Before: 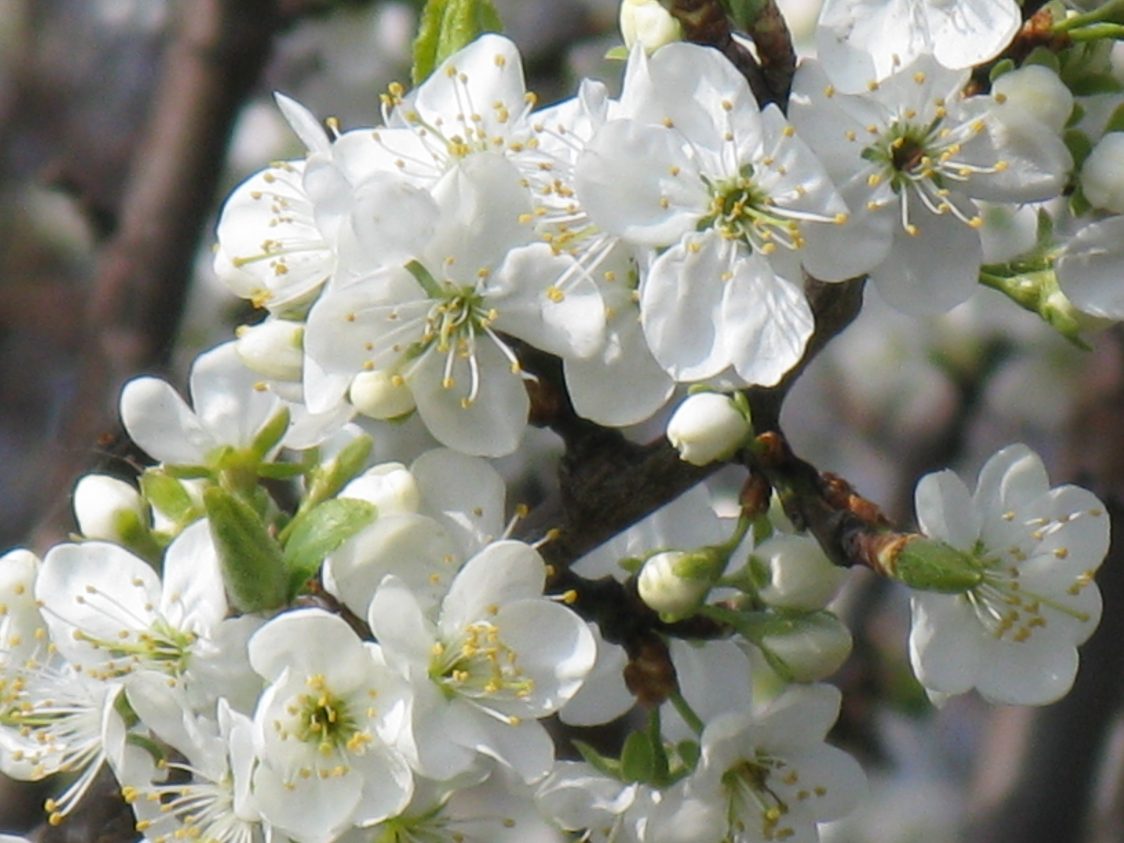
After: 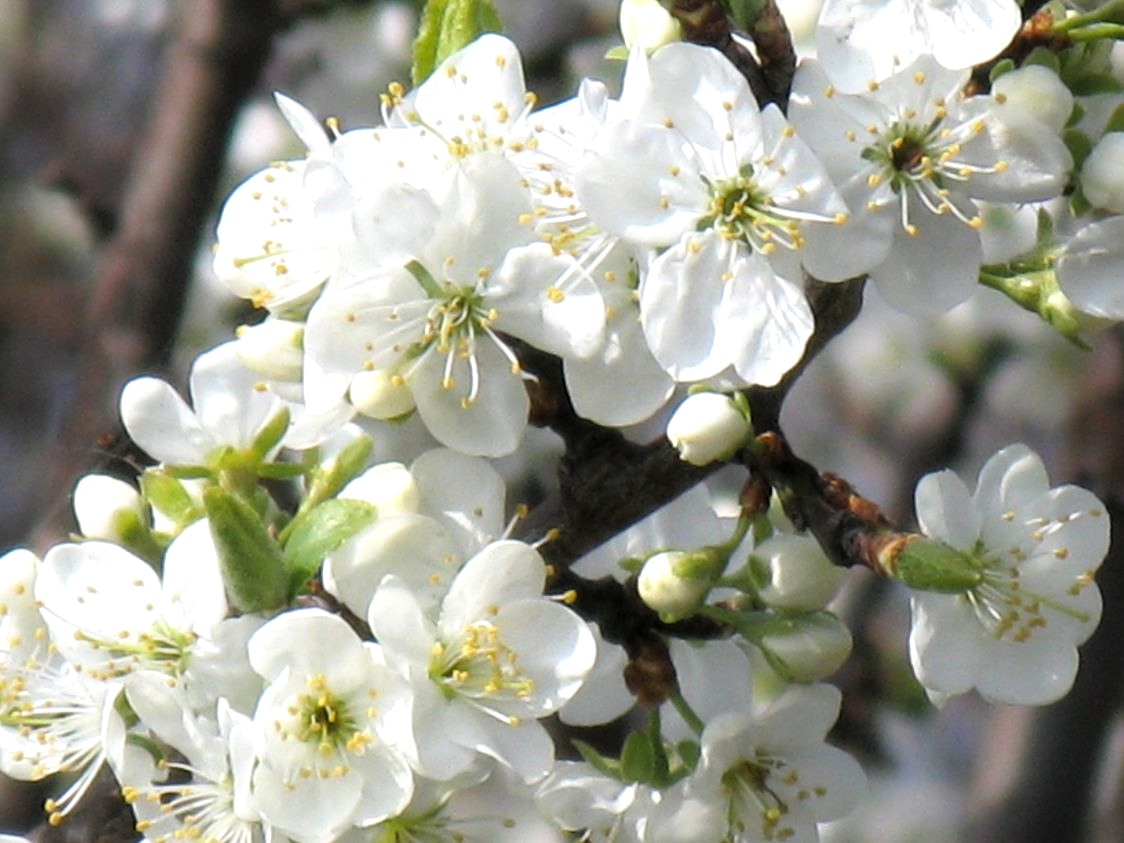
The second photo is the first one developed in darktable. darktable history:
tone equalizer: -8 EV -0.387 EV, -7 EV -0.397 EV, -6 EV -0.355 EV, -5 EV -0.252 EV, -3 EV 0.248 EV, -2 EV 0.312 EV, -1 EV 0.411 EV, +0 EV 0.403 EV
levels: levels [0.026, 0.507, 0.987]
